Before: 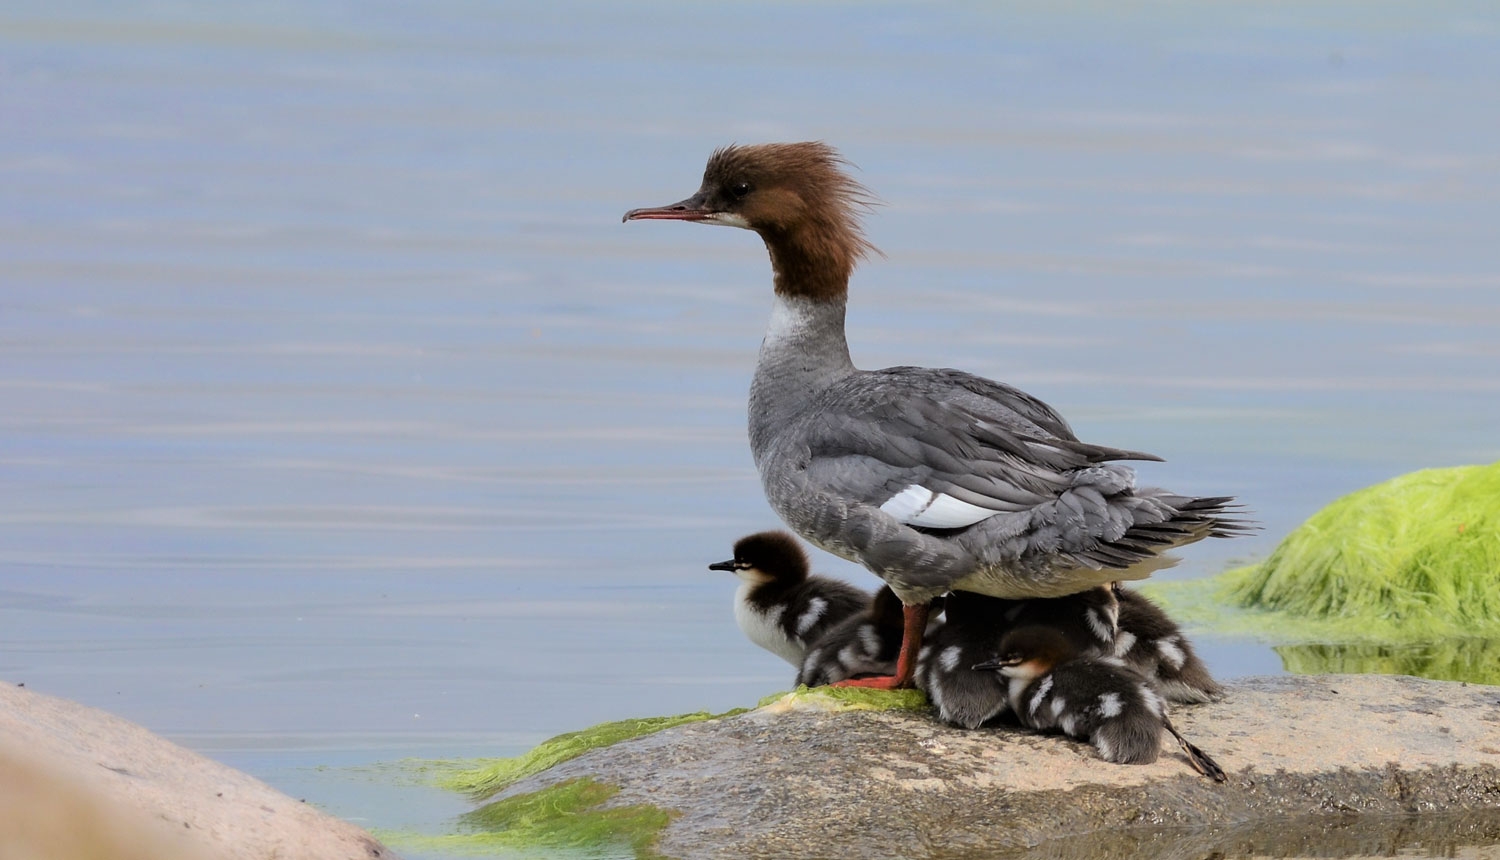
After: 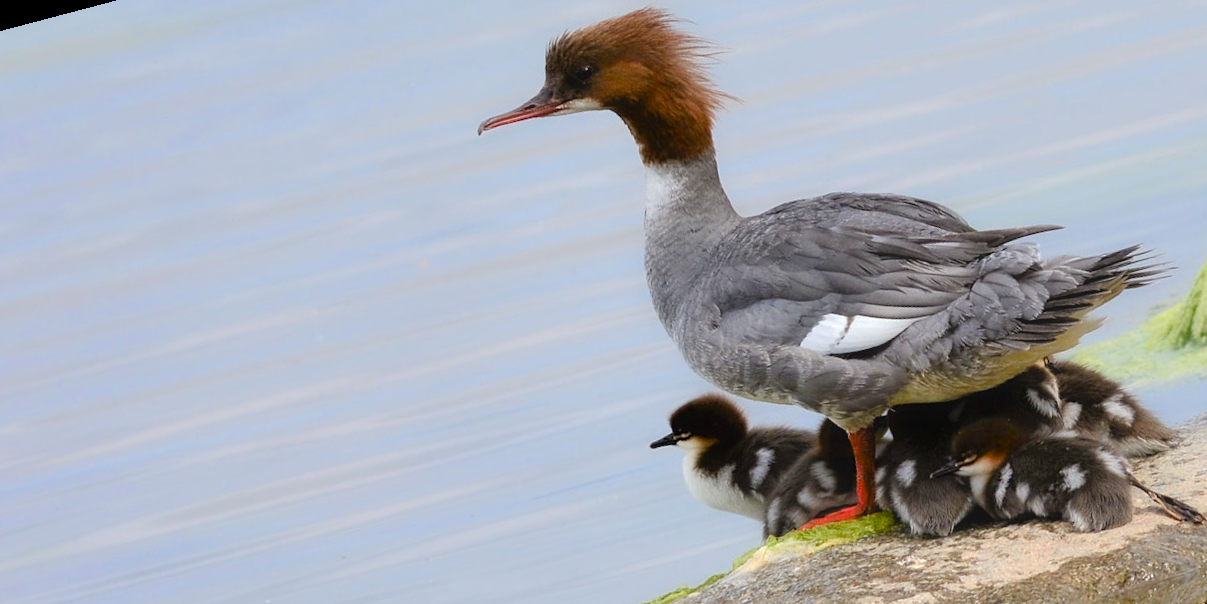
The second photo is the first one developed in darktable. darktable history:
vibrance: vibrance 20%
color balance rgb: perceptual saturation grading › global saturation 20%, perceptual saturation grading › highlights -50%, perceptual saturation grading › shadows 30%, perceptual brilliance grading › global brilliance 10%, perceptual brilliance grading › shadows 15%
rotate and perspective: rotation -14.8°, crop left 0.1, crop right 0.903, crop top 0.25, crop bottom 0.748
contrast equalizer: y [[0.5, 0.486, 0.447, 0.446, 0.489, 0.5], [0.5 ×6], [0.5 ×6], [0 ×6], [0 ×6]]
crop and rotate: left 1.088%, right 8.807%
